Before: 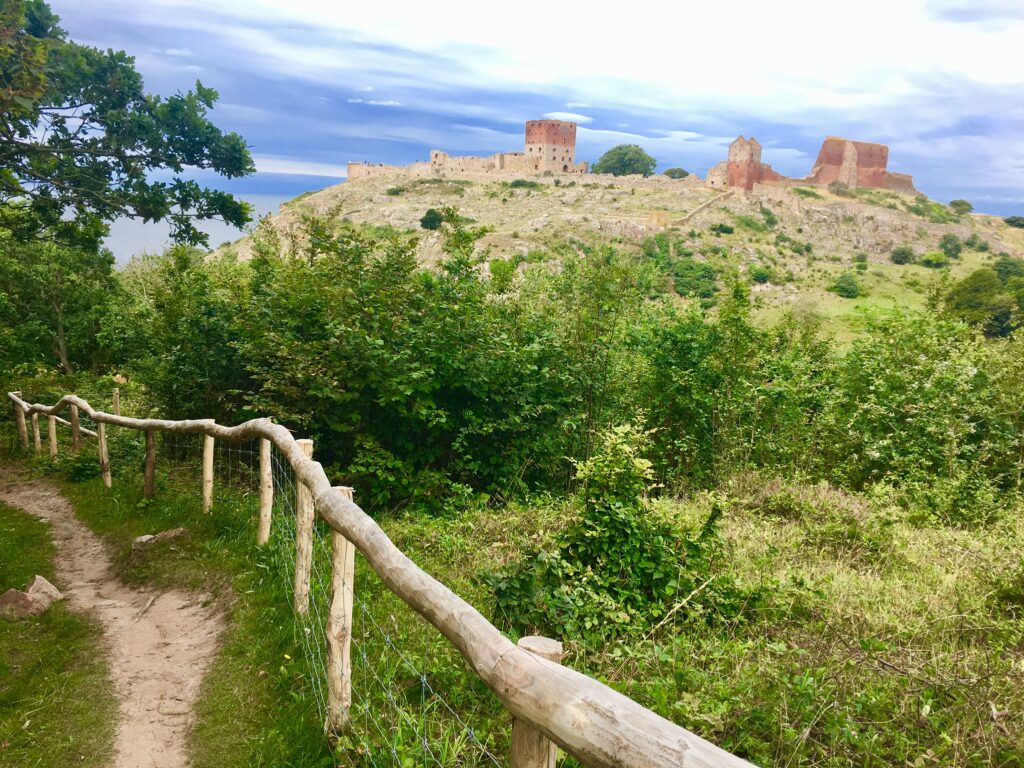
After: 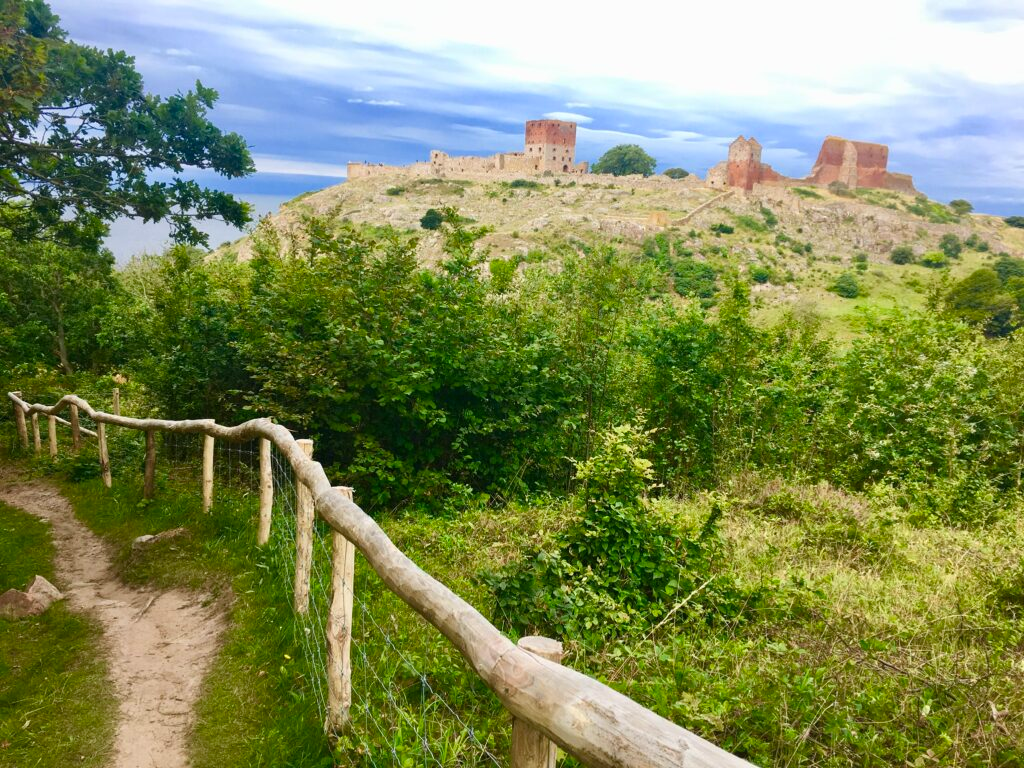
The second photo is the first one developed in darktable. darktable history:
color balance rgb: perceptual saturation grading › global saturation 15.147%
